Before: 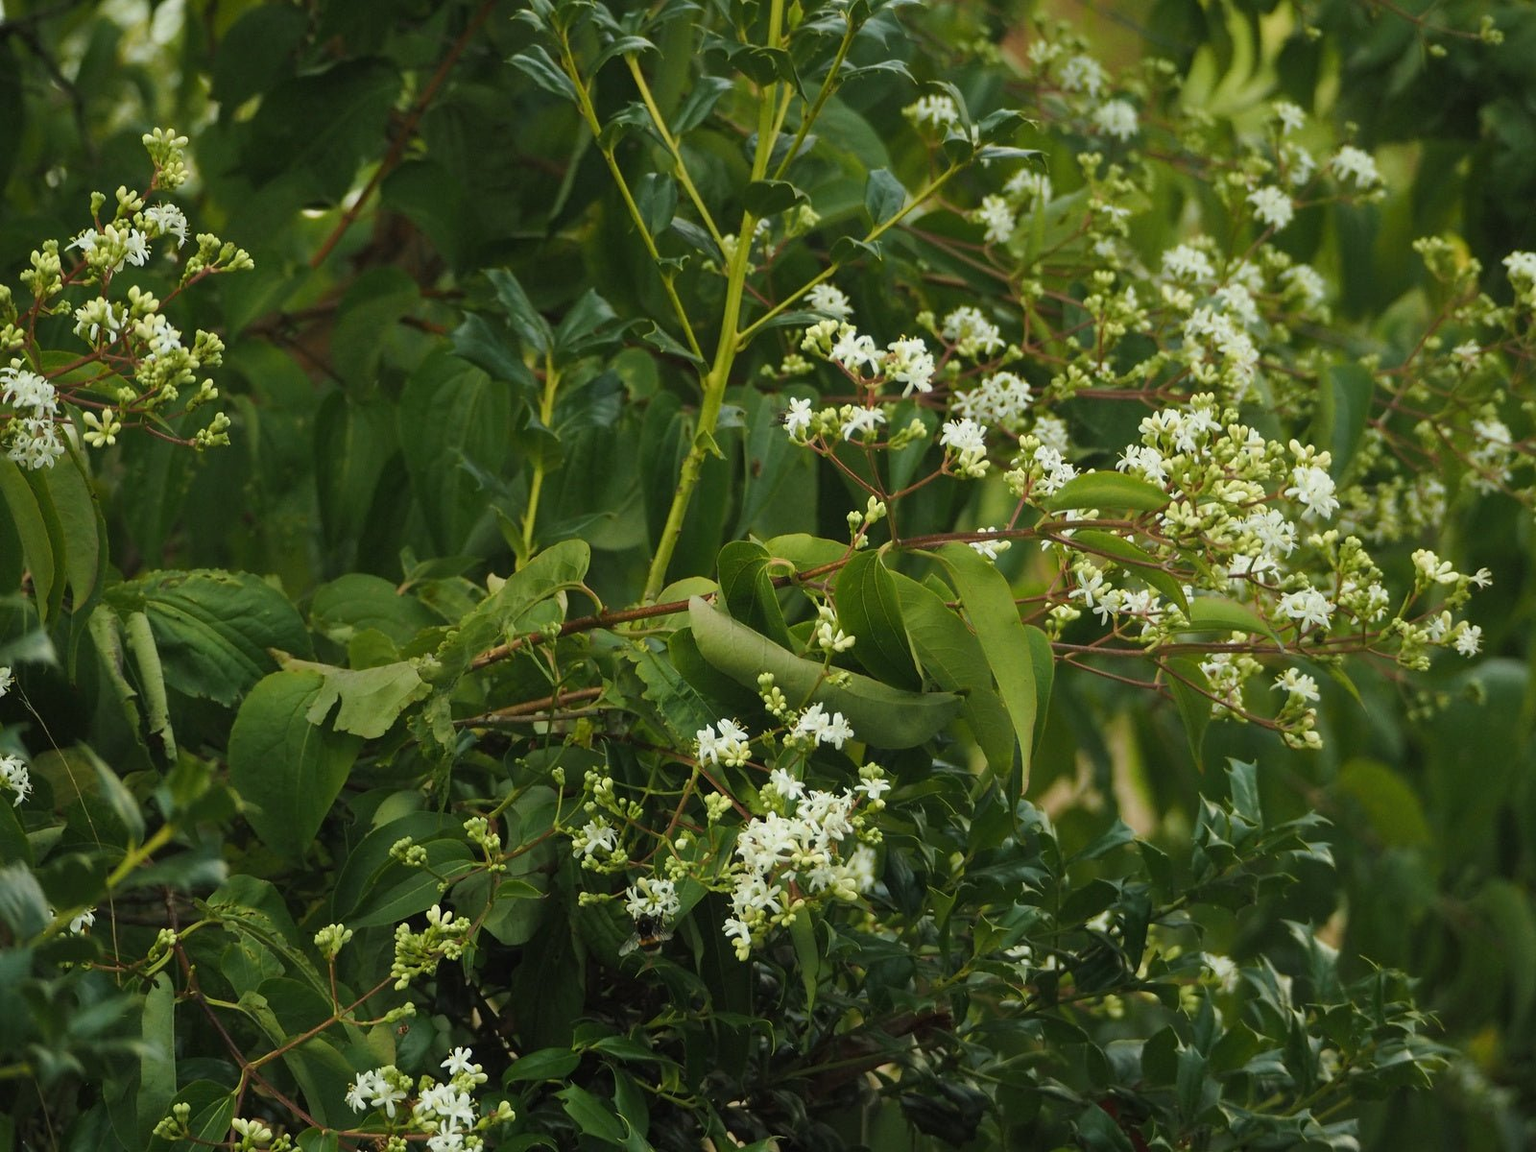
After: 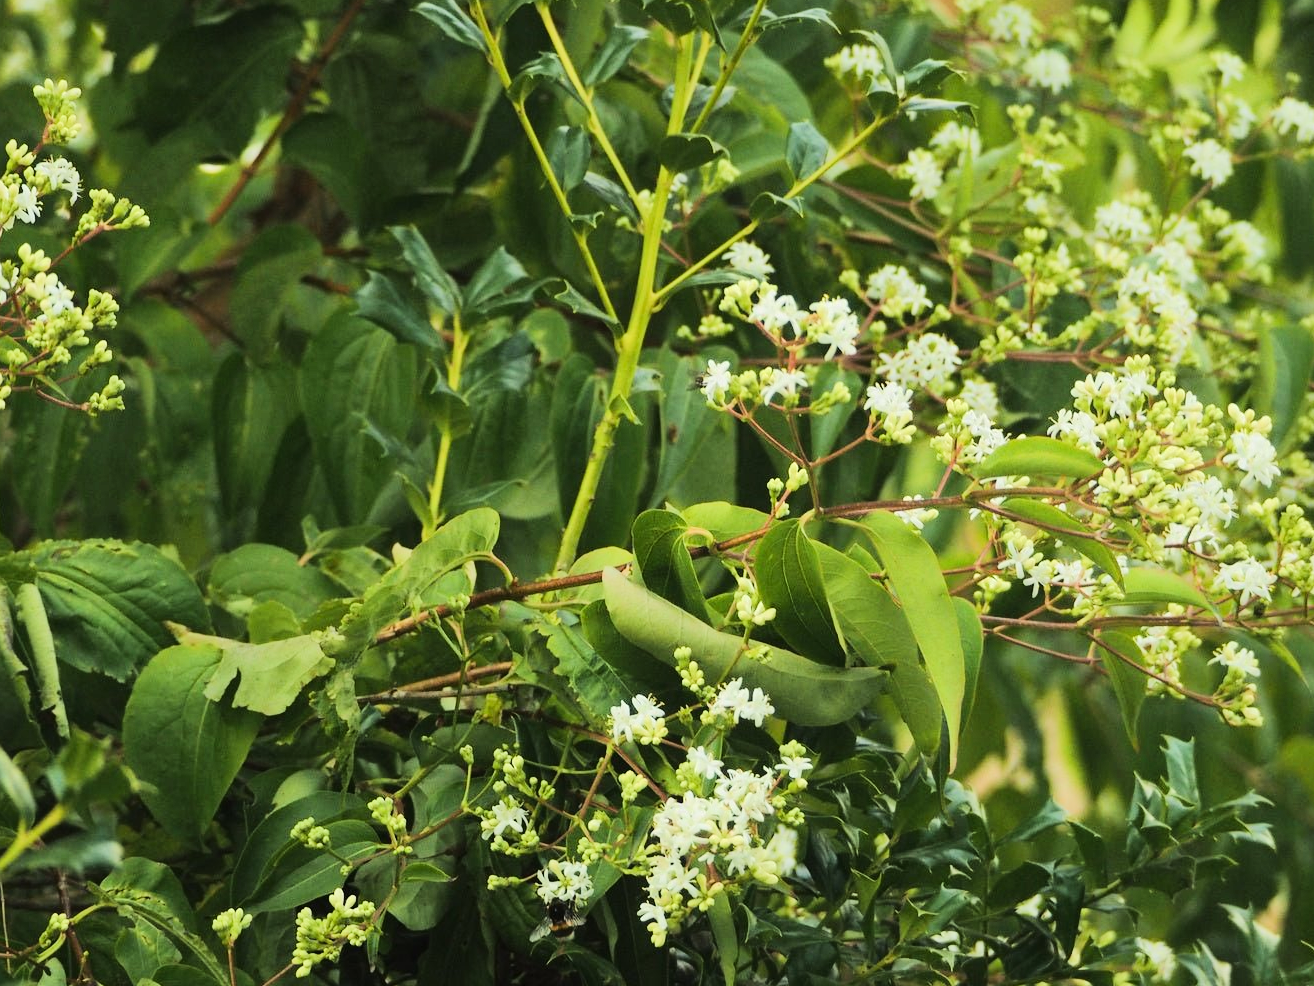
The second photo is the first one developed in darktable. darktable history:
crop and rotate: left 7.21%, top 4.581%, right 10.621%, bottom 13.206%
exposure: exposure -0.026 EV, compensate highlight preservation false
tone equalizer: -7 EV 0.144 EV, -6 EV 0.57 EV, -5 EV 1.11 EV, -4 EV 1.35 EV, -3 EV 1.18 EV, -2 EV 0.6 EV, -1 EV 0.158 EV, edges refinement/feathering 500, mask exposure compensation -1.57 EV, preserve details no
